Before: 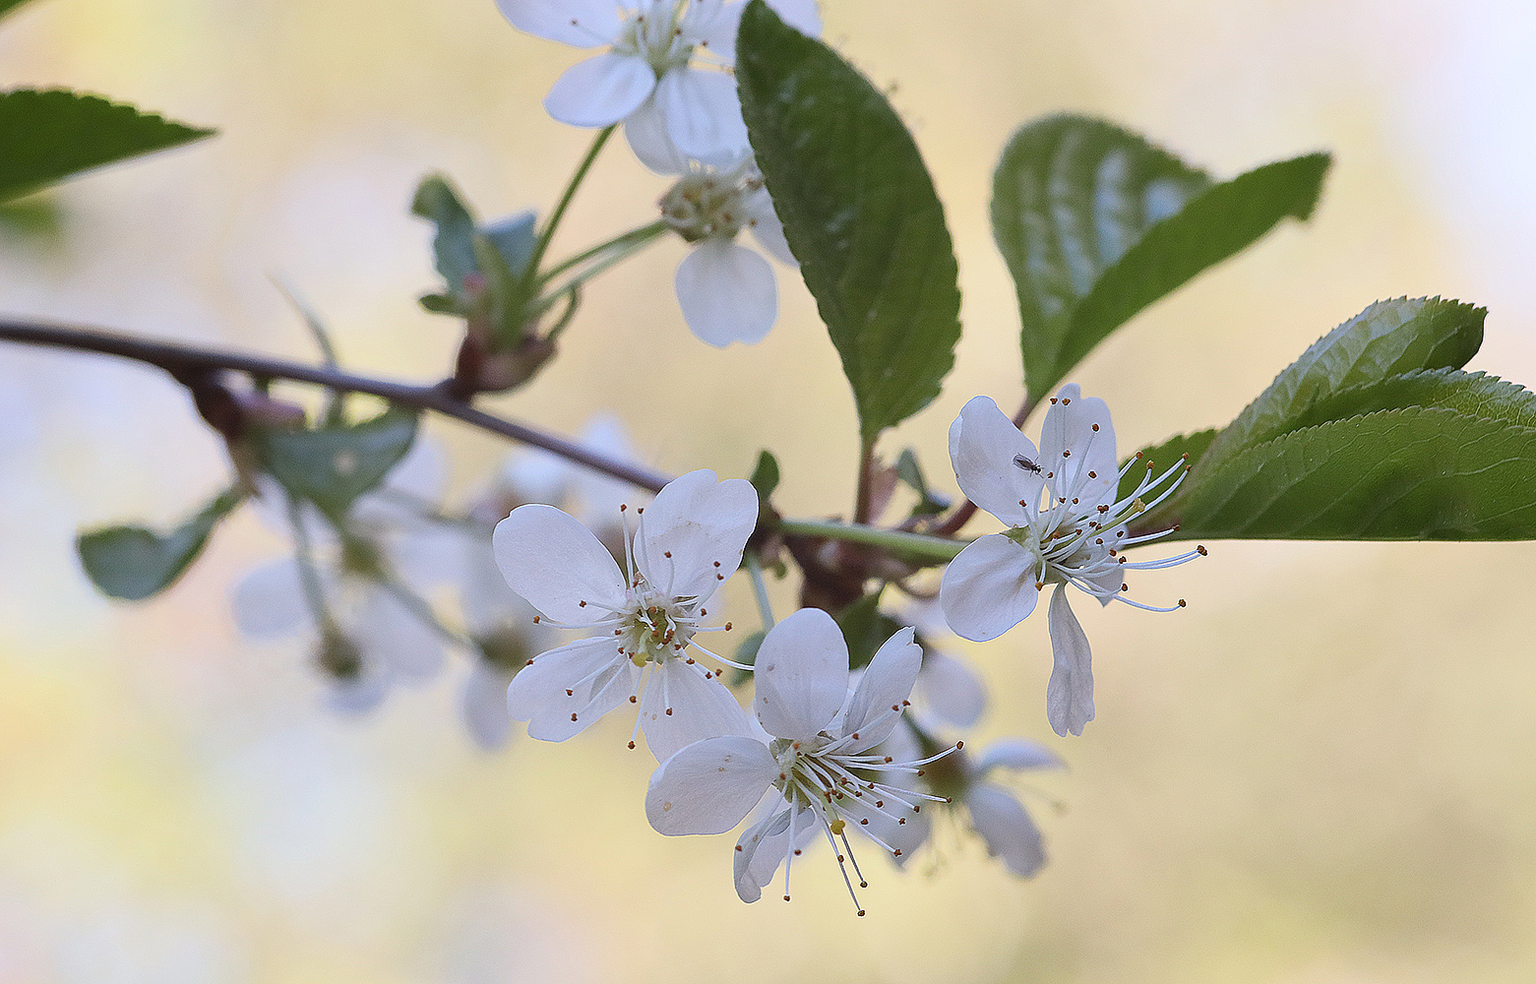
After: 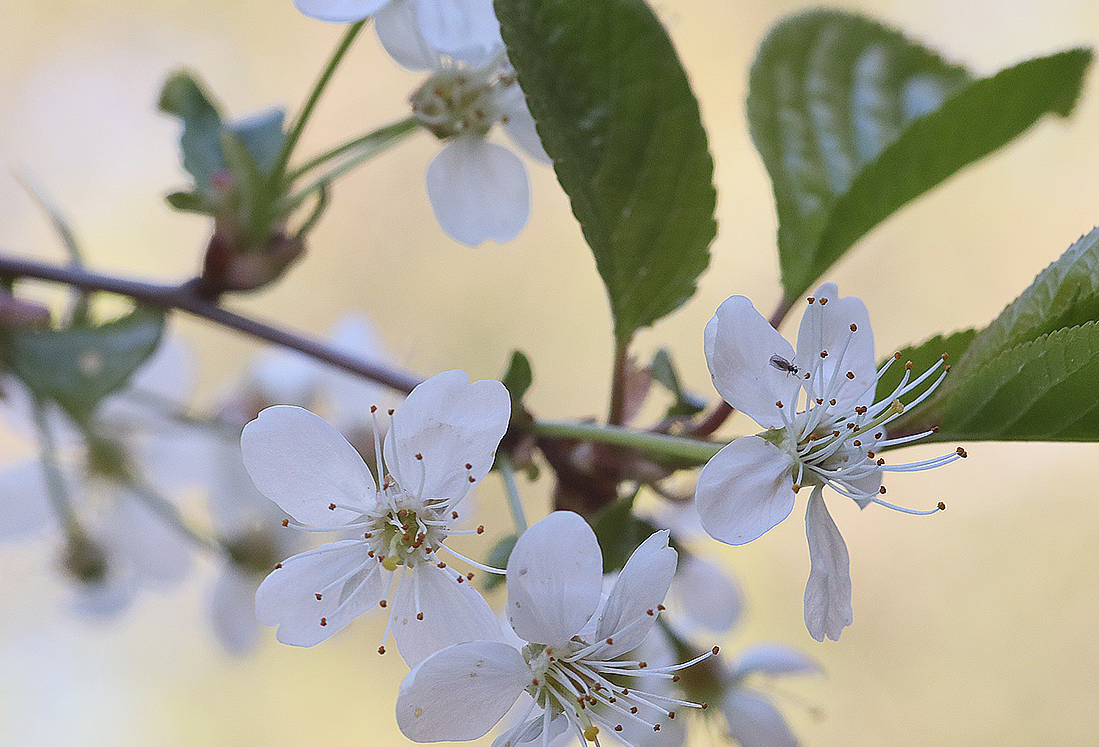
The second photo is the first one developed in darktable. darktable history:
crop and rotate: left 16.708%, top 10.712%, right 12.878%, bottom 14.579%
